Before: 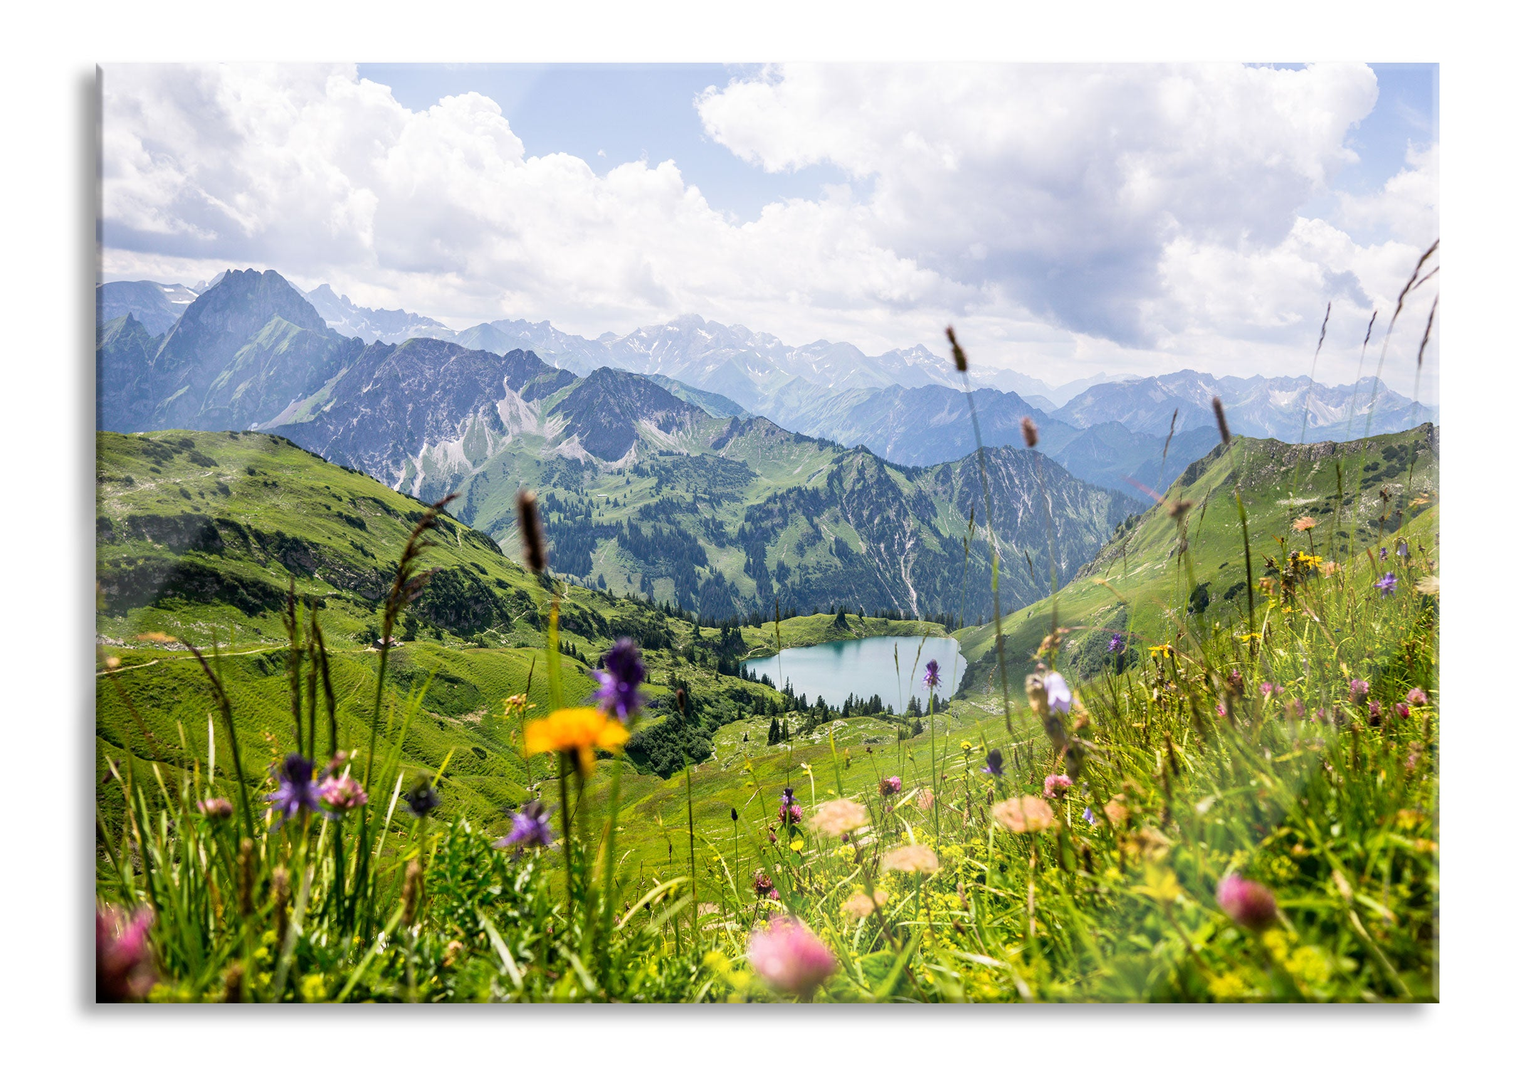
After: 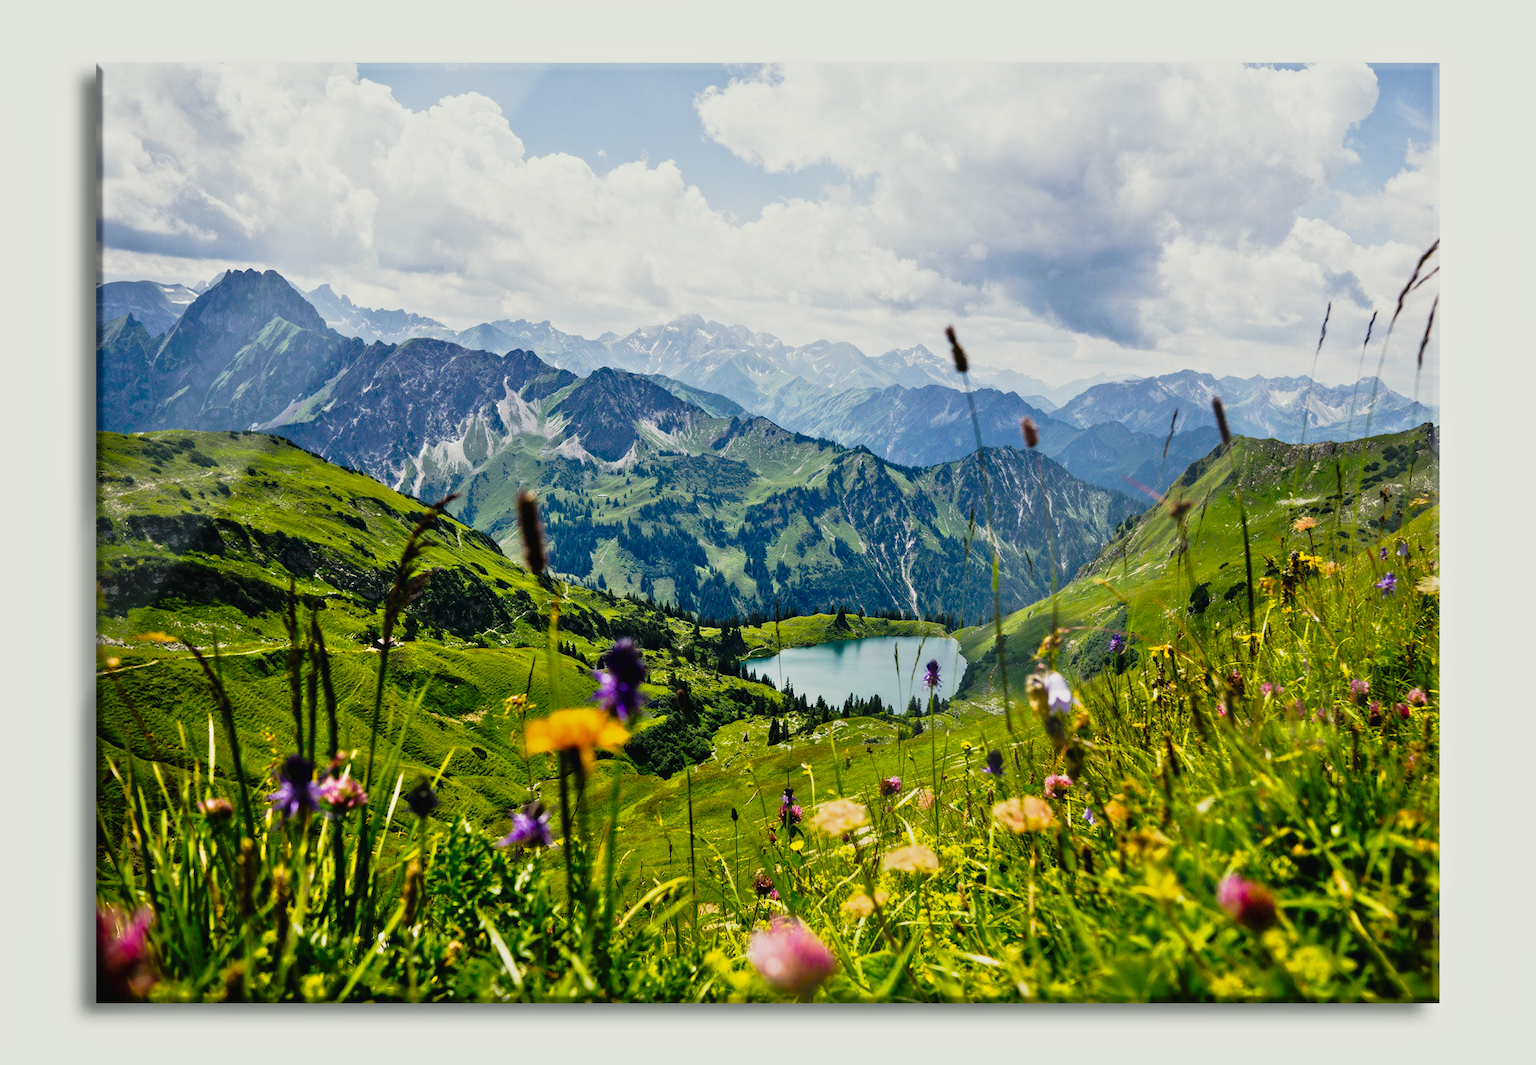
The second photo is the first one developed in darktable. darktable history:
tone equalizer: -8 EV -1.99 EV, -7 EV -1.99 EV, -6 EV -2 EV, -5 EV -1.97 EV, -4 EV -1.97 EV, -3 EV -1.97 EV, -2 EV -1.99 EV, -1 EV -1.61 EV, +0 EV -1.99 EV
contrast equalizer: y [[0.5, 0.5, 0.544, 0.569, 0.5, 0.5], [0.5 ×6], [0.5 ×6], [0 ×6], [0 ×6]]
exposure: exposure 1.001 EV, compensate exposure bias true, compensate highlight preservation false
tone curve: curves: ch0 [(0, 0.012) (0.144, 0.137) (0.326, 0.386) (0.489, 0.573) (0.656, 0.763) (0.849, 0.902) (1, 0.974)]; ch1 [(0, 0) (0.366, 0.367) (0.475, 0.453) (0.494, 0.493) (0.504, 0.497) (0.544, 0.579) (0.562, 0.619) (0.622, 0.694) (1, 1)]; ch2 [(0, 0) (0.333, 0.346) (0.375, 0.375) (0.424, 0.43) (0.476, 0.492) (0.502, 0.503) (0.533, 0.541) (0.572, 0.615) (0.605, 0.656) (0.641, 0.709) (1, 1)], preserve colors none
color balance rgb: highlights gain › chroma 2.131%, highlights gain › hue 75.08°, global offset › luminance 0.253%, global offset › hue 170.2°, linear chroma grading › global chroma 15.253%, perceptual saturation grading › global saturation 25.233%, perceptual brilliance grading › highlights 14.61%, perceptual brilliance grading › mid-tones -6.89%, perceptual brilliance grading › shadows -27.321%
color calibration: illuminant Planckian (black body), x 0.353, y 0.351, temperature 4798.05 K, saturation algorithm version 1 (2020)
